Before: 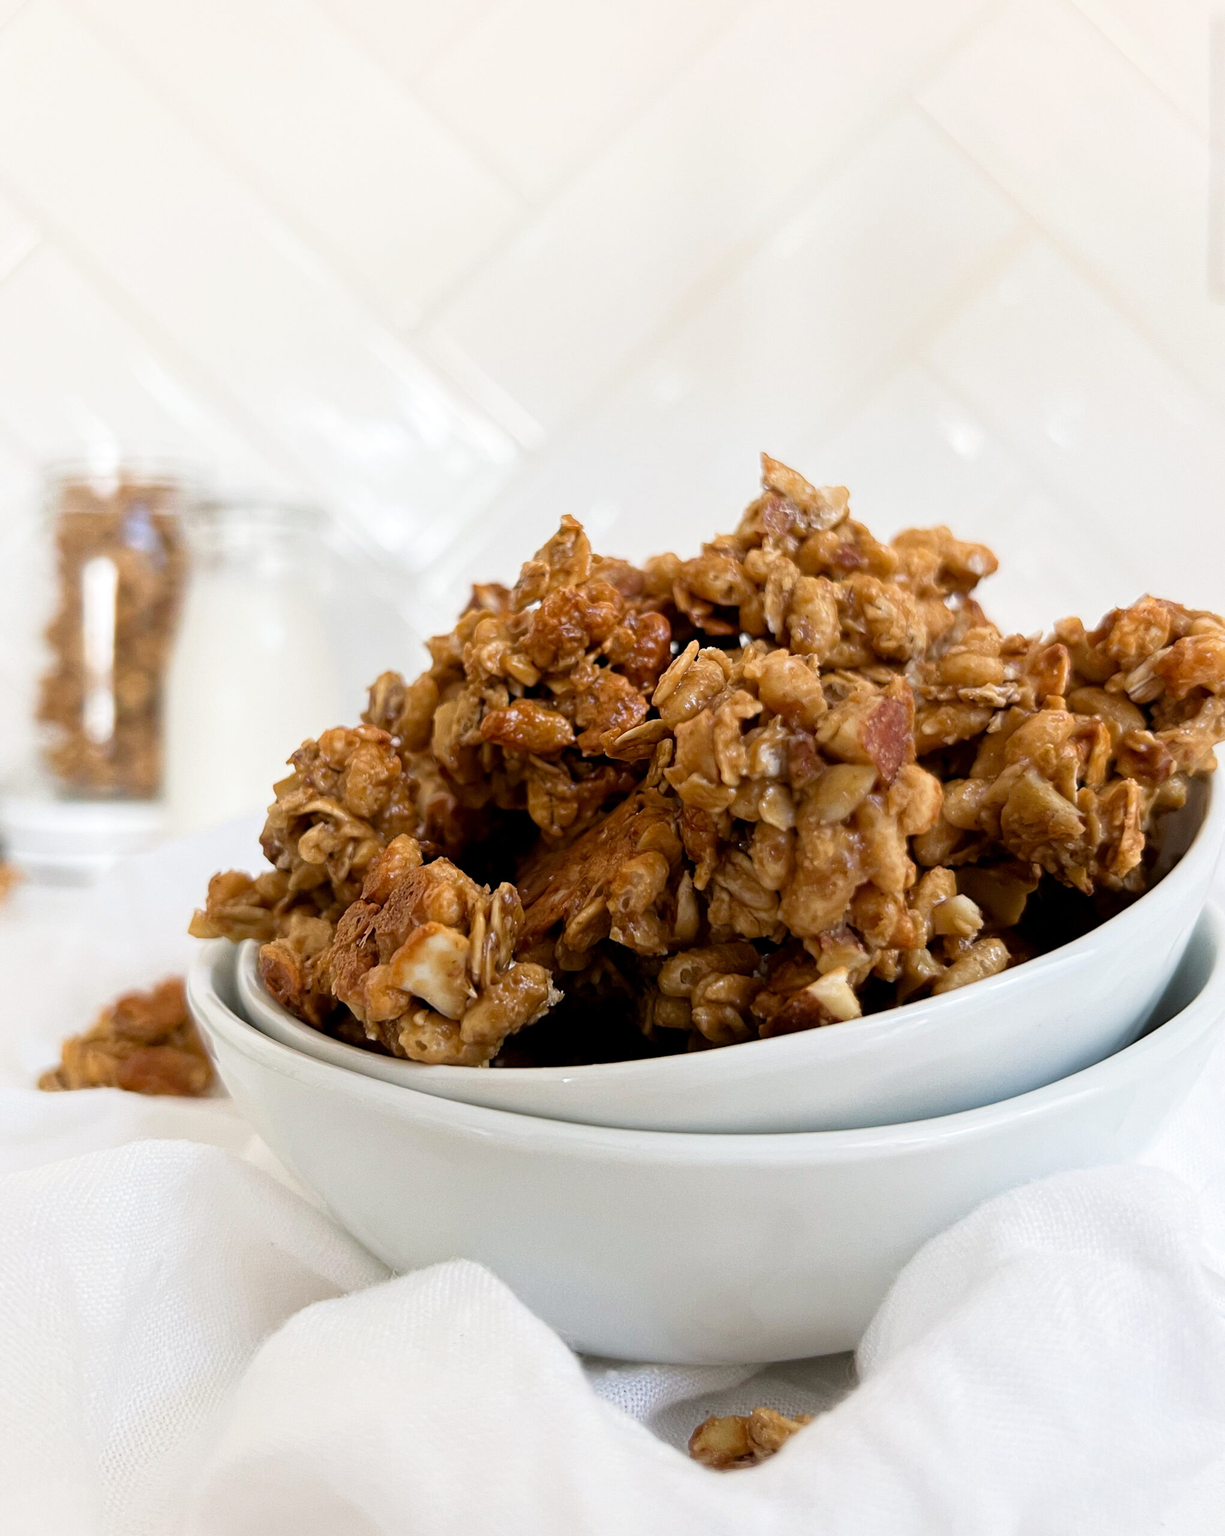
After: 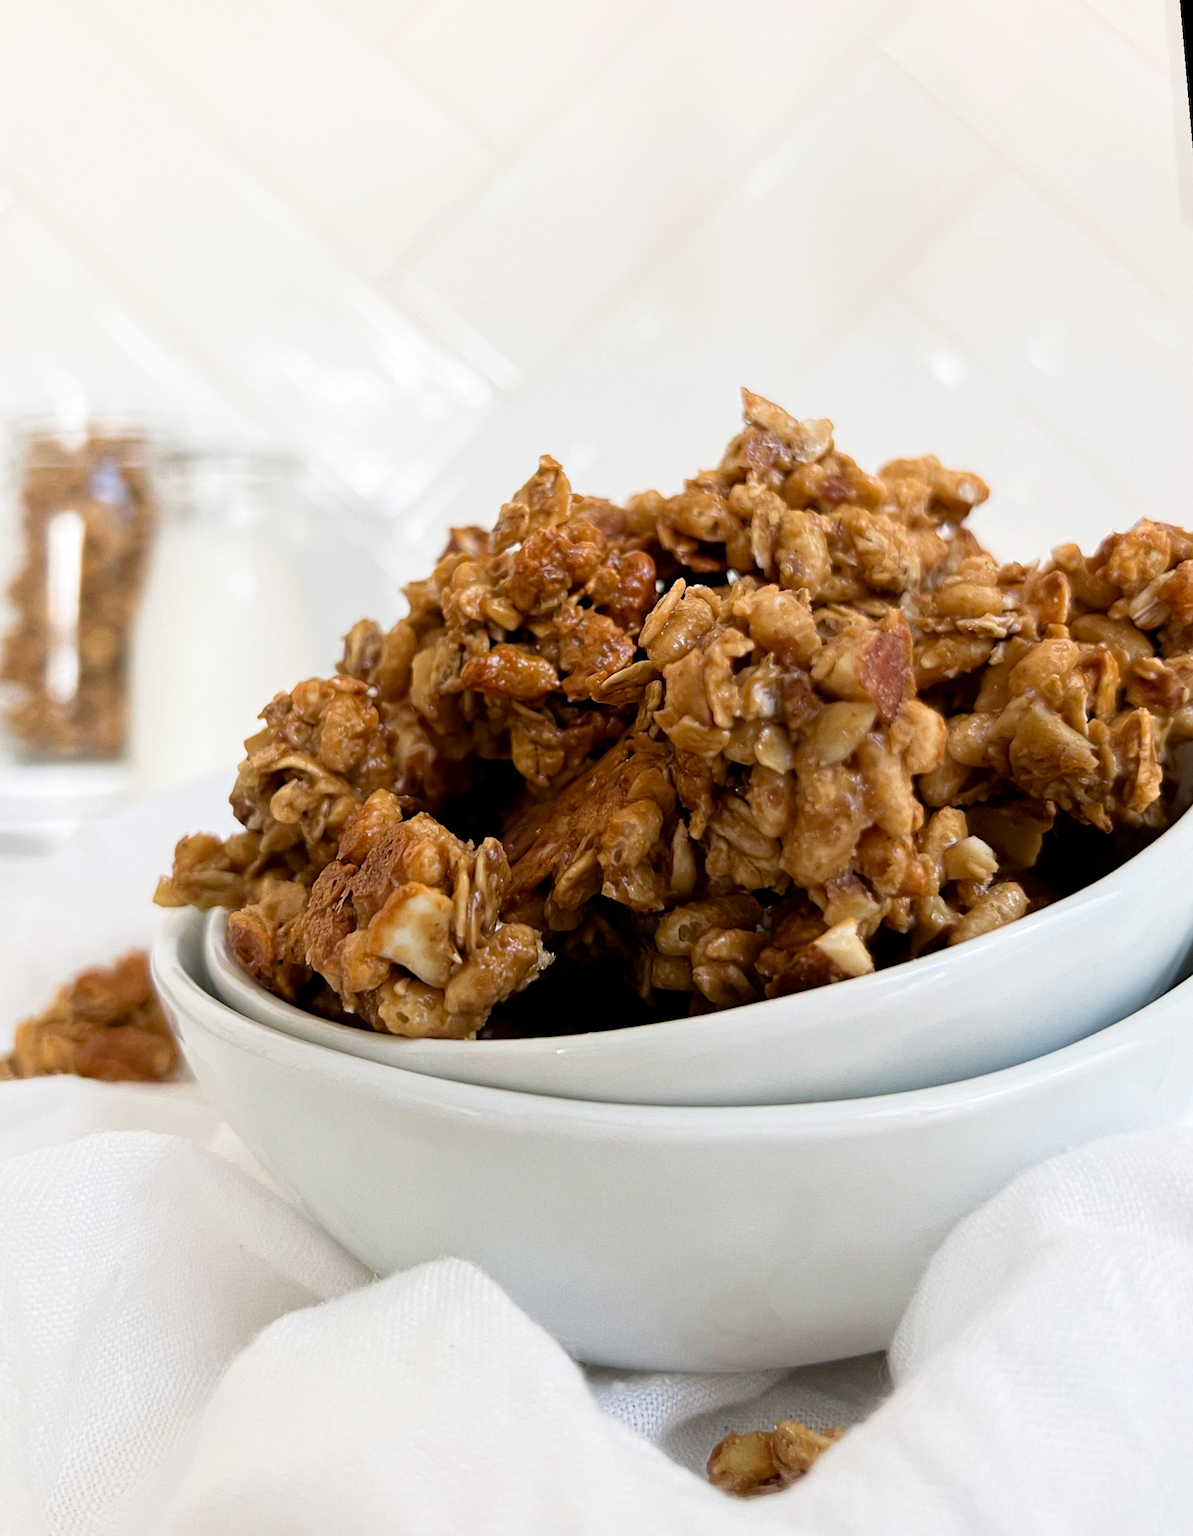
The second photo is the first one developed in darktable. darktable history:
contrast brightness saturation: contrast 0.05
rotate and perspective: rotation -1.68°, lens shift (vertical) -0.146, crop left 0.049, crop right 0.912, crop top 0.032, crop bottom 0.96
